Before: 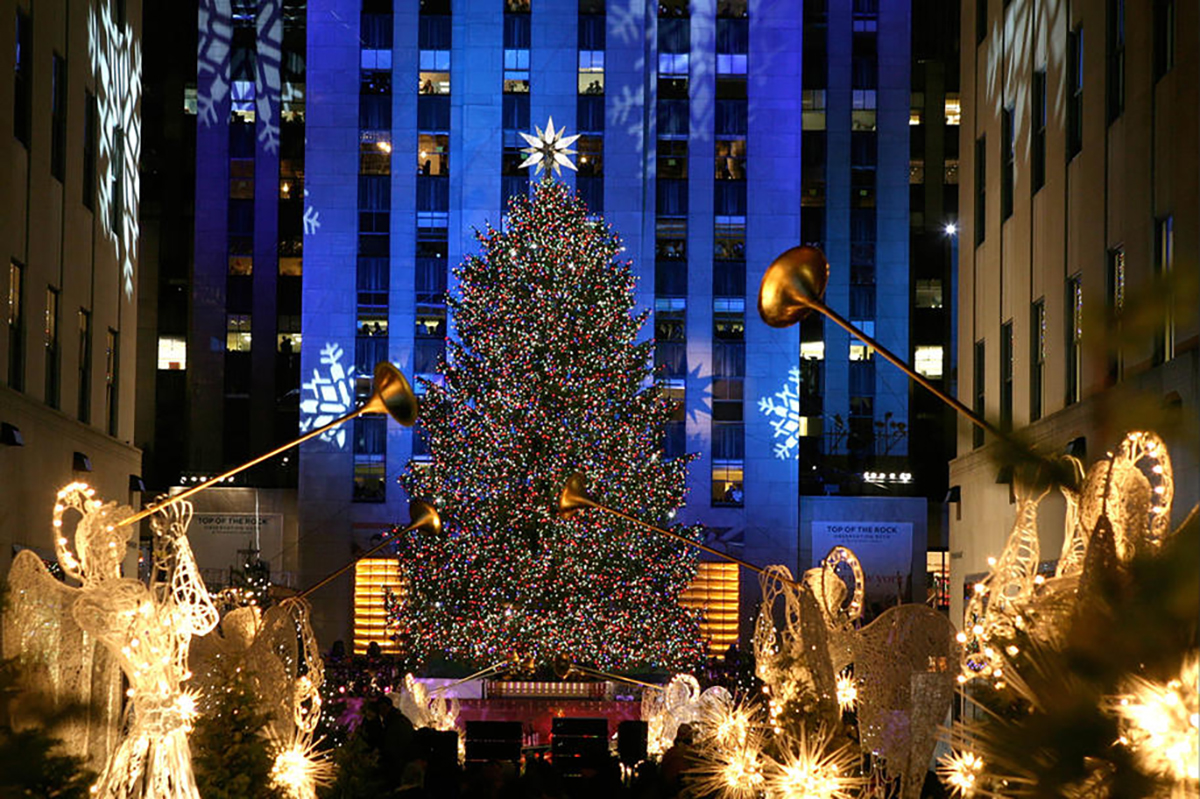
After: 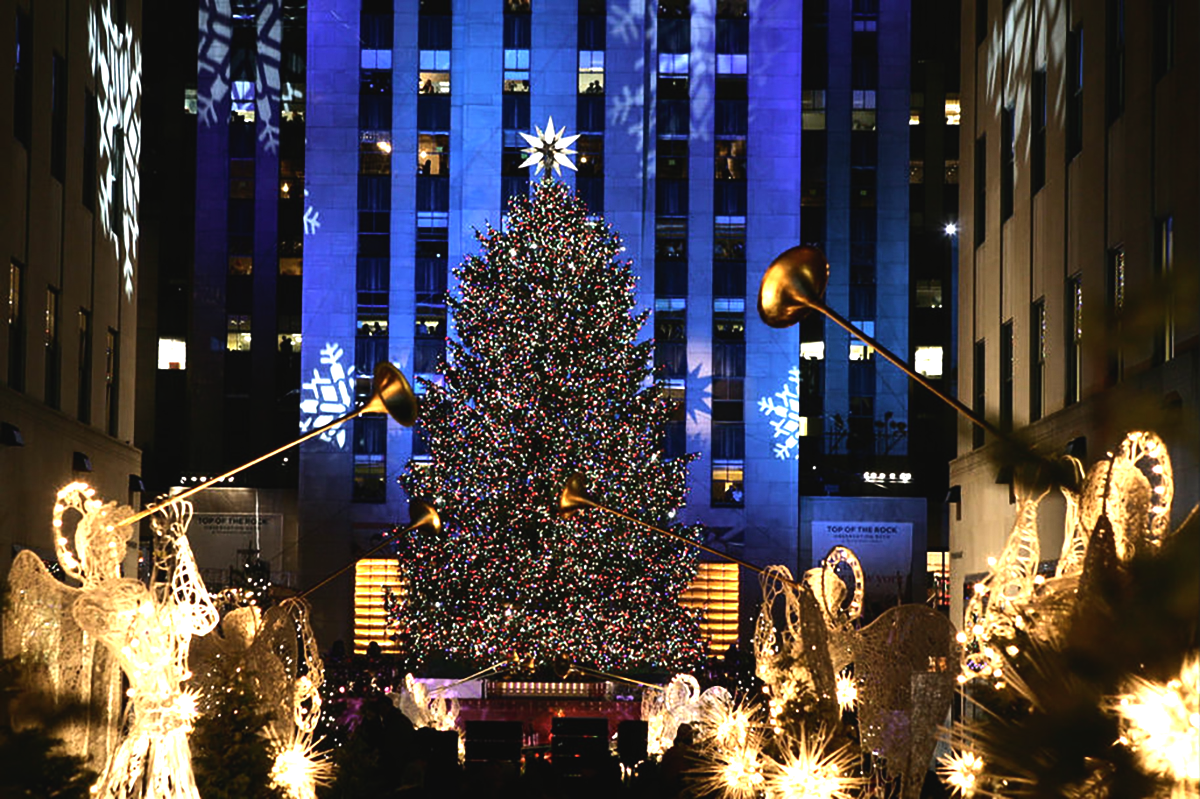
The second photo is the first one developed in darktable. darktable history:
tone equalizer: -8 EV -1.08 EV, -7 EV -1.01 EV, -6 EV -0.867 EV, -5 EV -0.578 EV, -3 EV 0.578 EV, -2 EV 0.867 EV, -1 EV 1.01 EV, +0 EV 1.08 EV, edges refinement/feathering 500, mask exposure compensation -1.57 EV, preserve details no
contrast brightness saturation: contrast -0.08, brightness -0.04, saturation -0.11
